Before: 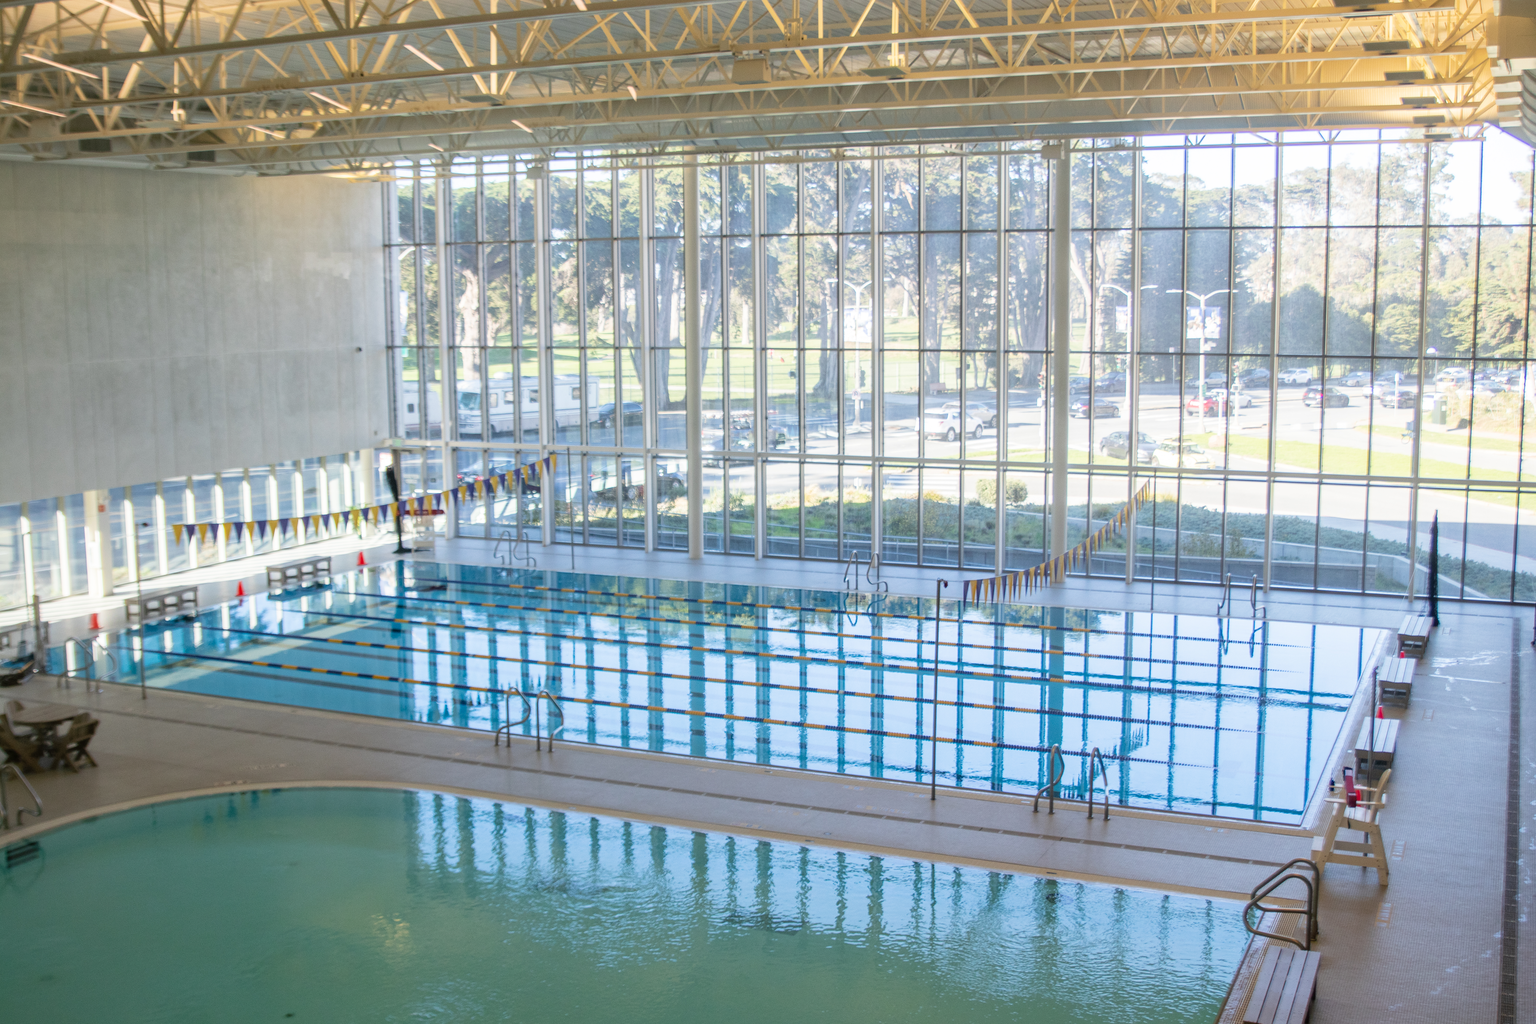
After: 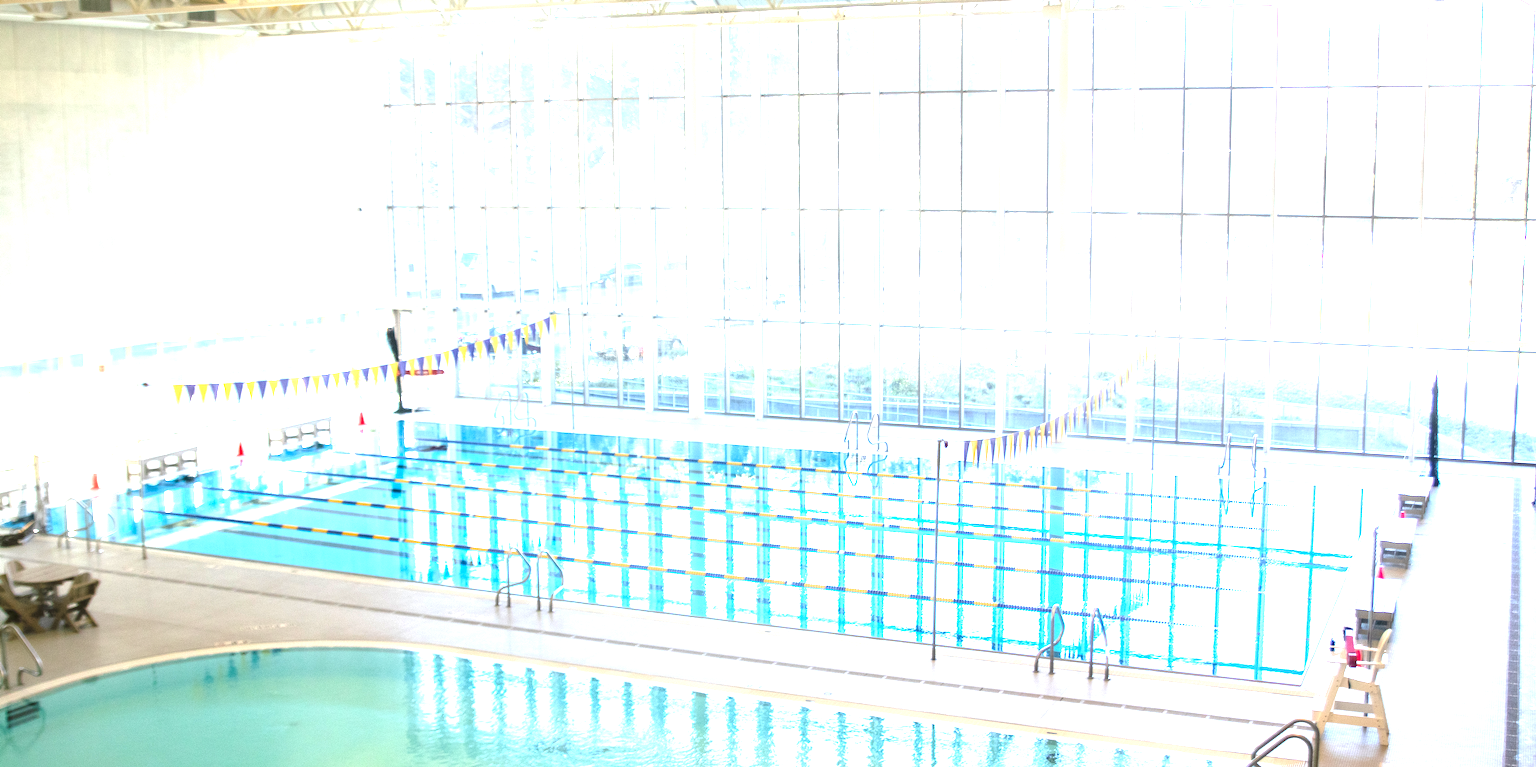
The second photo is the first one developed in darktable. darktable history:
exposure: exposure 2.058 EV, compensate exposure bias true, compensate highlight preservation false
crop: top 13.706%, bottom 11.313%
